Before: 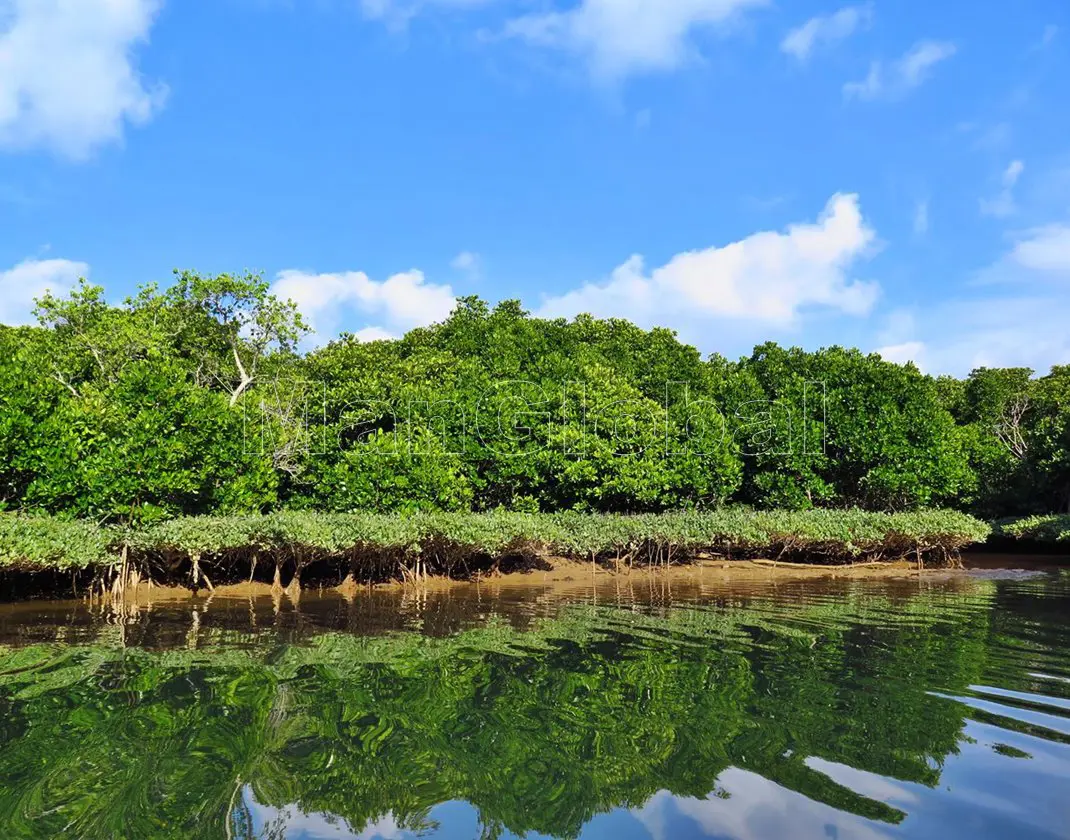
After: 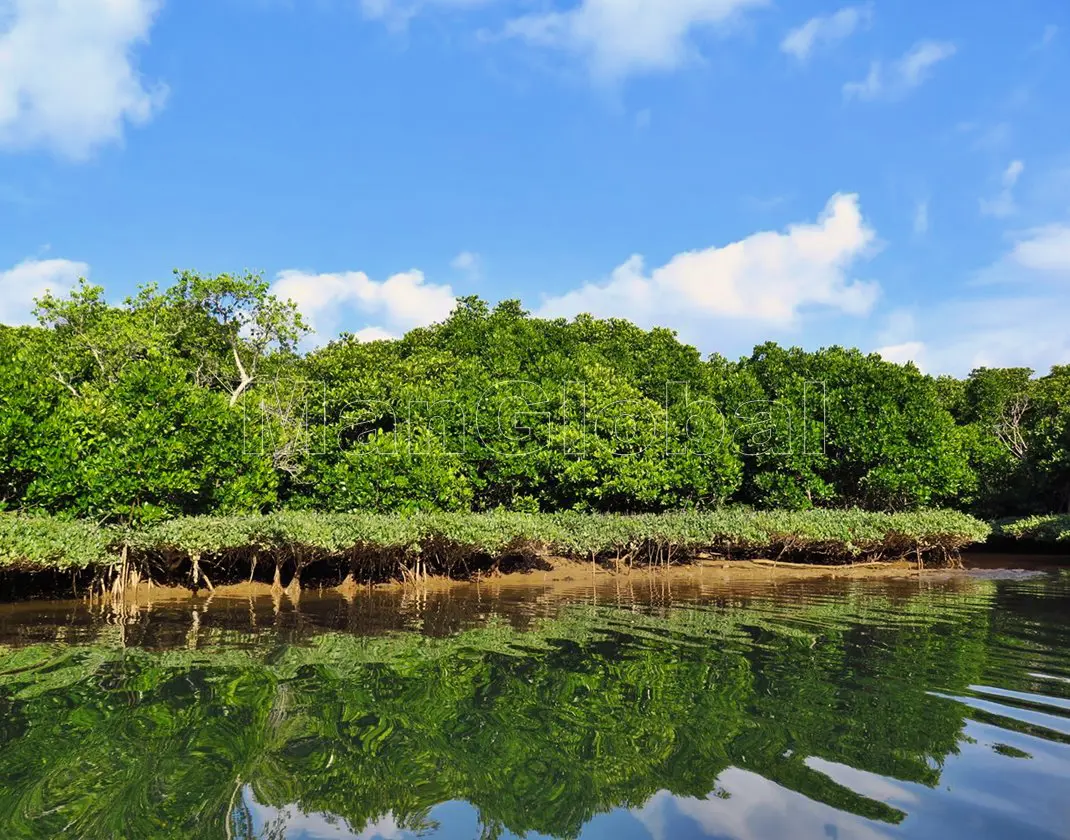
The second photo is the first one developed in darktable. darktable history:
color correction: saturation 0.98
color calibration: x 0.334, y 0.349, temperature 5426 K
